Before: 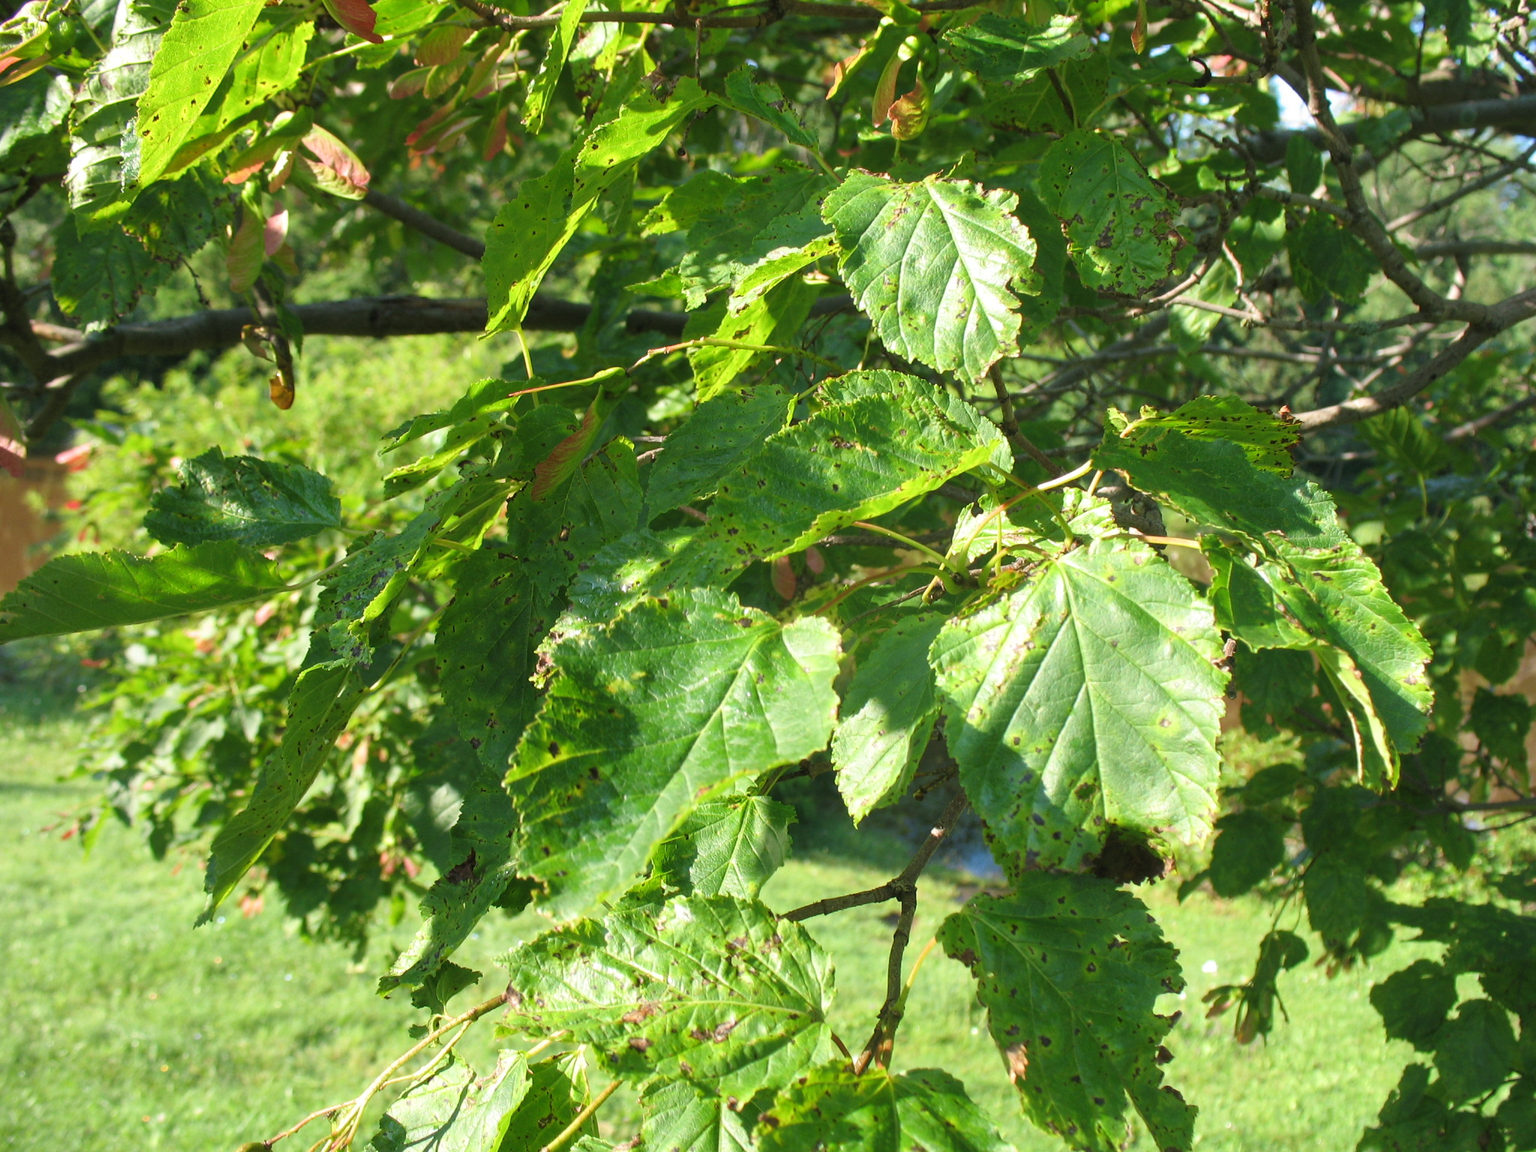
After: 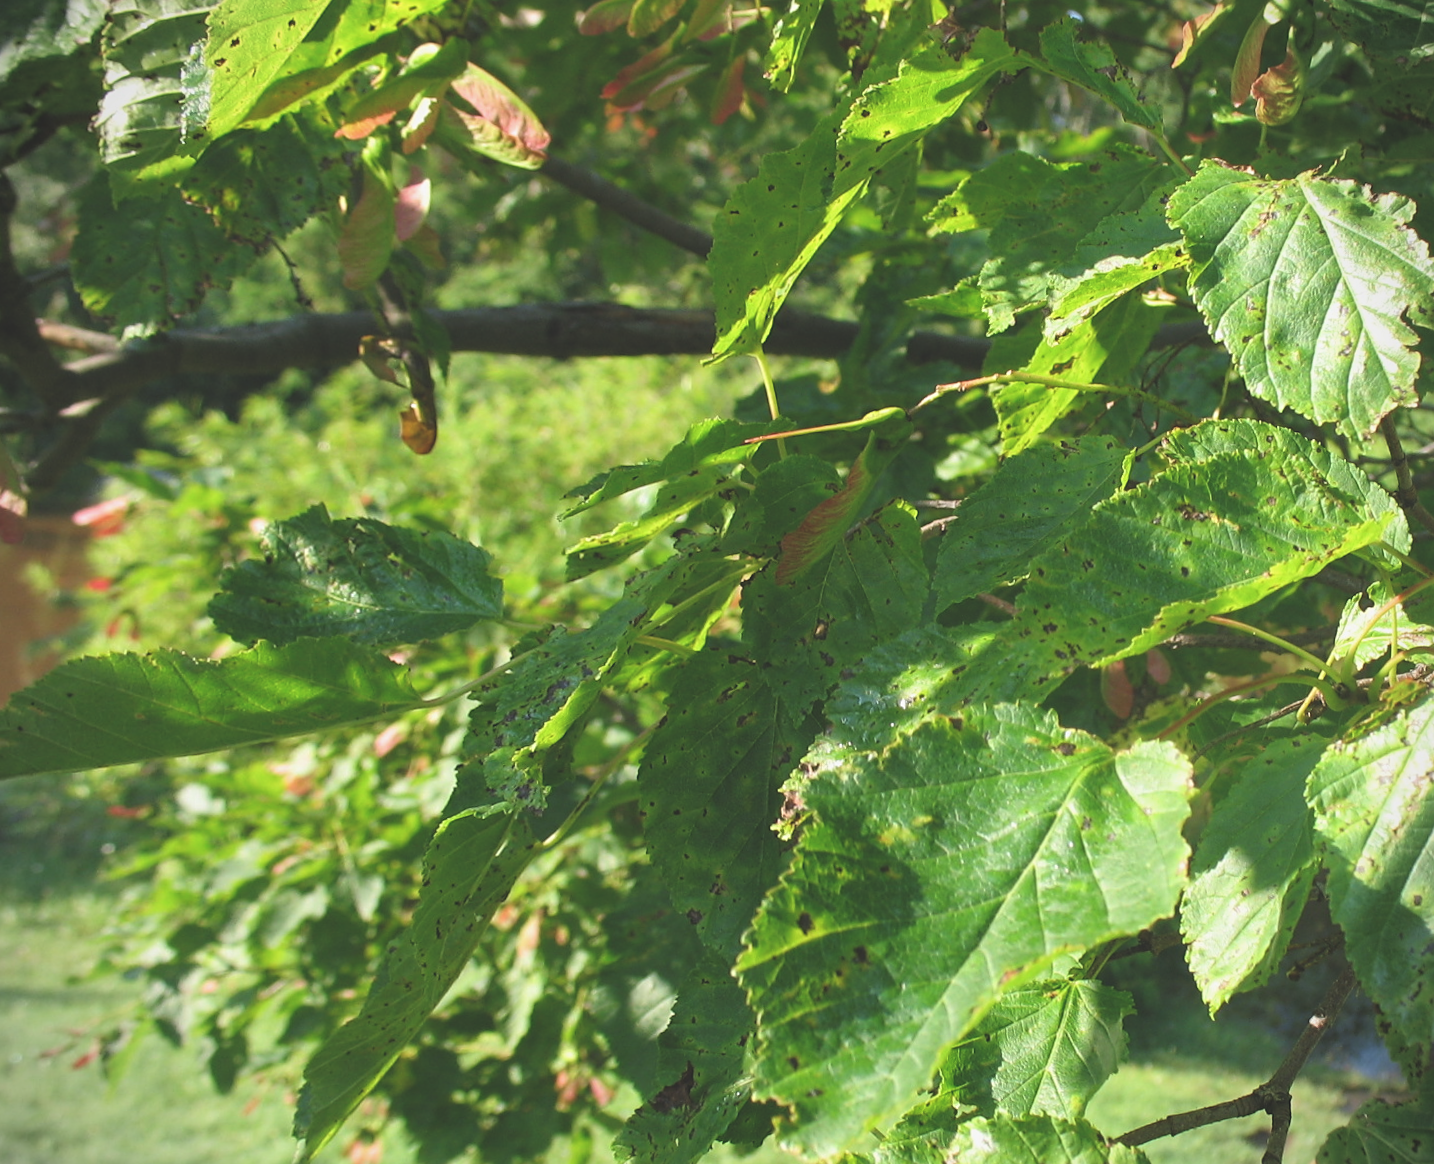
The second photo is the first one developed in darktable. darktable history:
exposure: black level correction -0.025, exposure -0.117 EV, compensate highlight preservation false
sharpen: amount 0.2
rotate and perspective: rotation -0.013°, lens shift (vertical) -0.027, lens shift (horizontal) 0.178, crop left 0.016, crop right 0.989, crop top 0.082, crop bottom 0.918
crop: right 28.885%, bottom 16.626%
vignetting: fall-off start 91.19%
